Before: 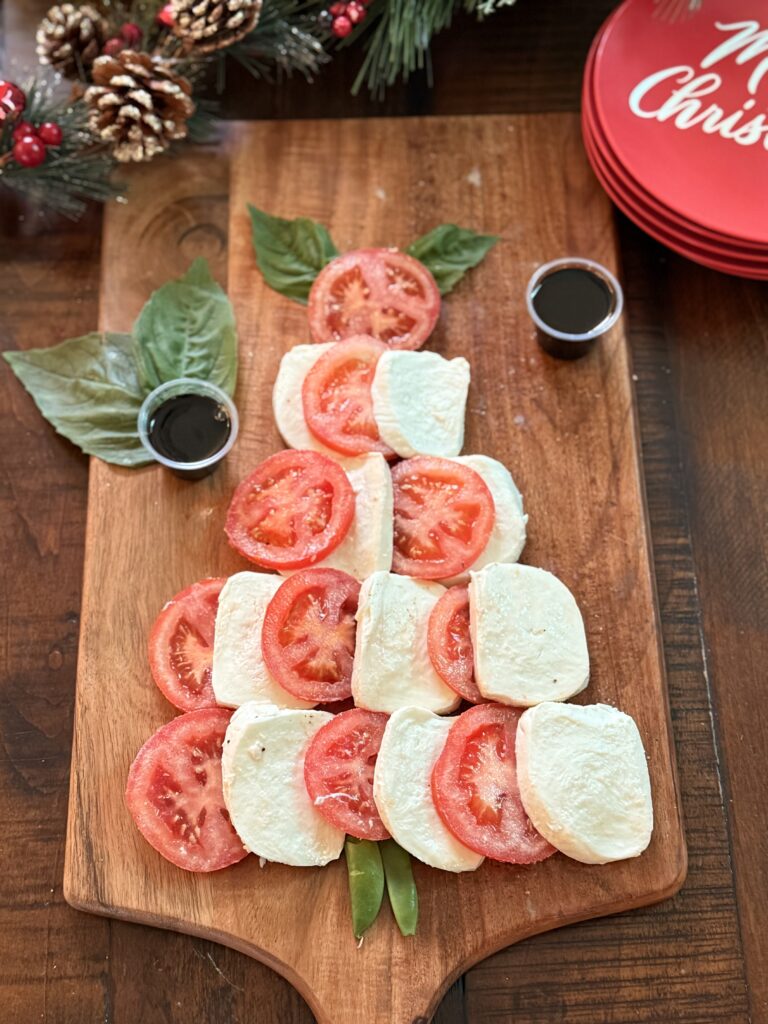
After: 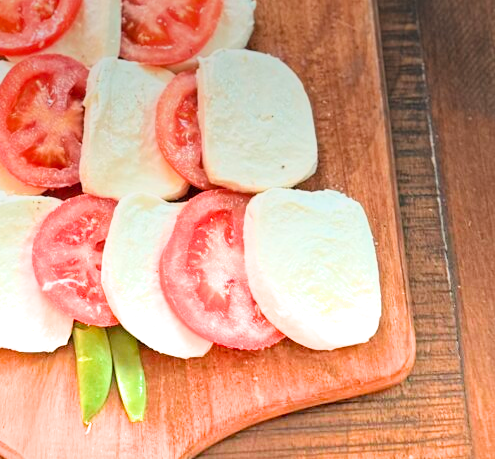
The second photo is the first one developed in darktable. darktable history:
crop and rotate: left 35.509%, top 50.238%, bottom 4.934%
graduated density: density -3.9 EV
filmic rgb: black relative exposure -7.65 EV, white relative exposure 4.56 EV, hardness 3.61, color science v6 (2022)
